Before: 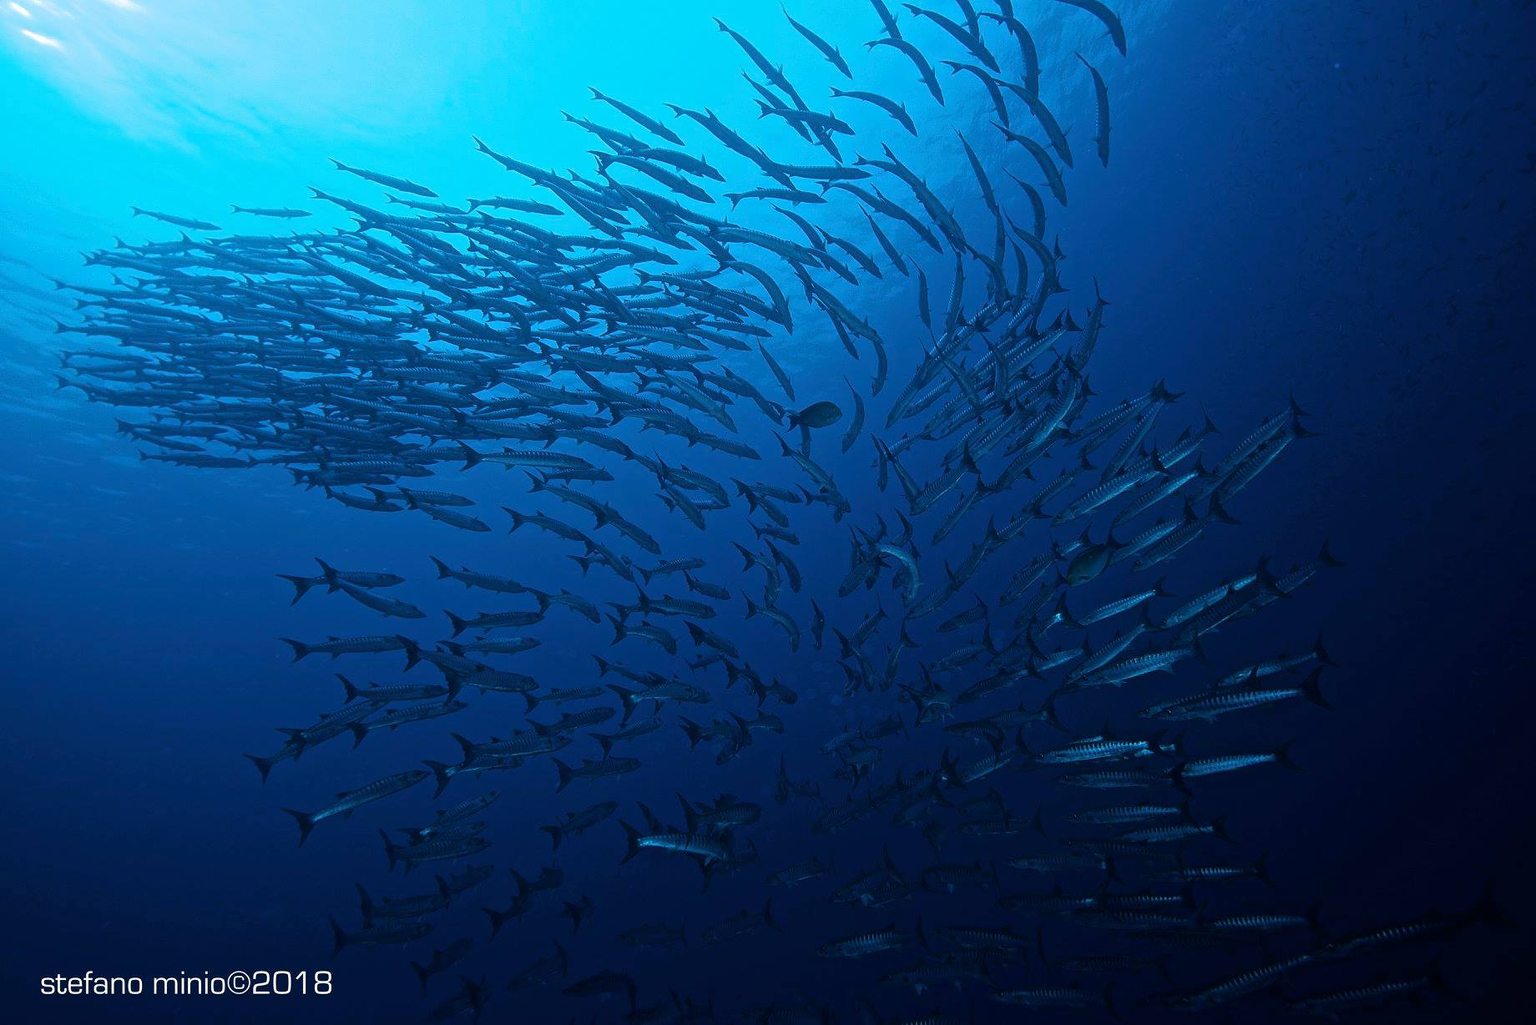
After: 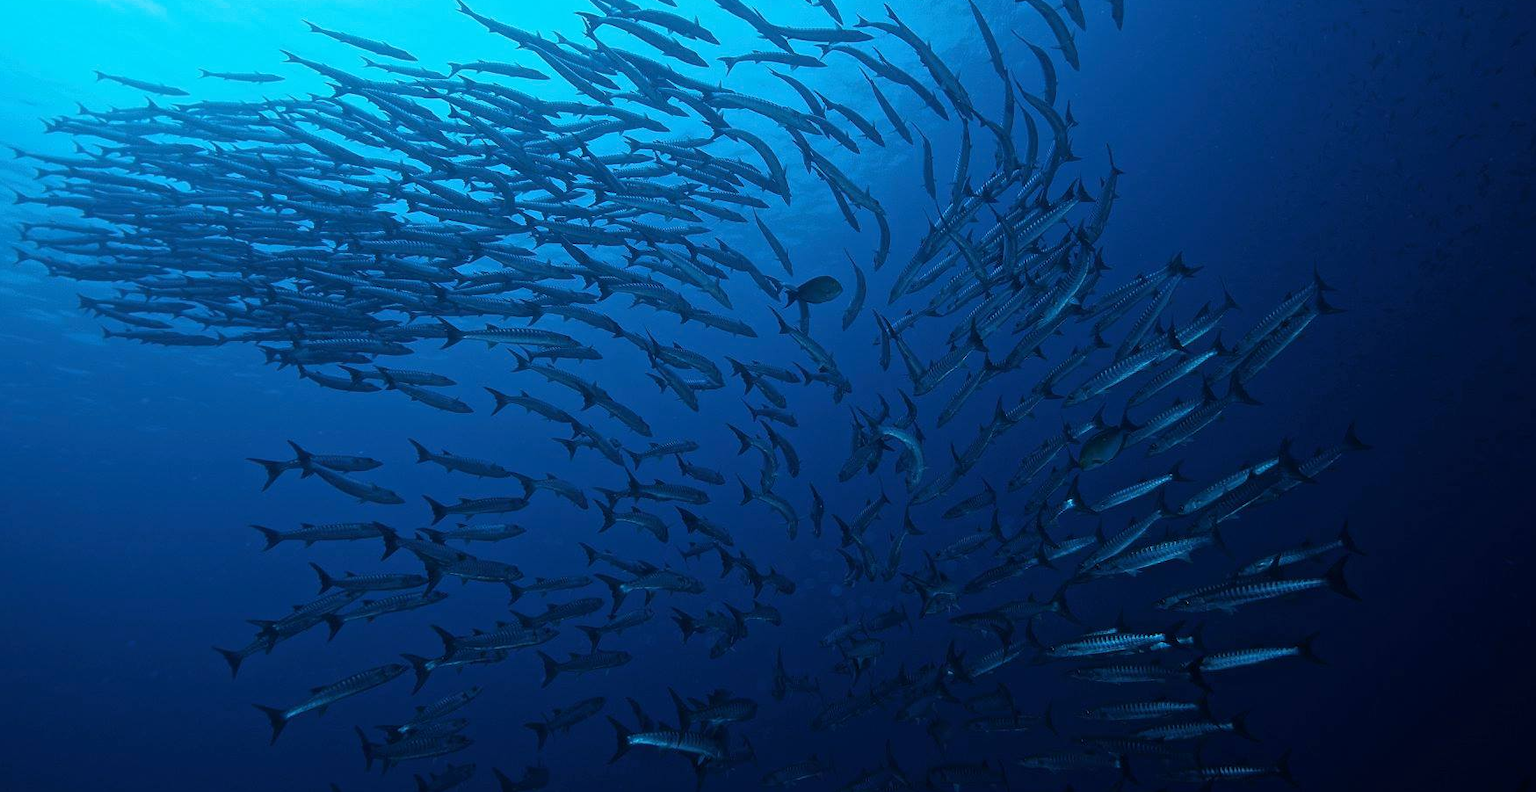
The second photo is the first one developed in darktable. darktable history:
crop and rotate: left 2.805%, top 13.672%, right 2.145%, bottom 12.839%
